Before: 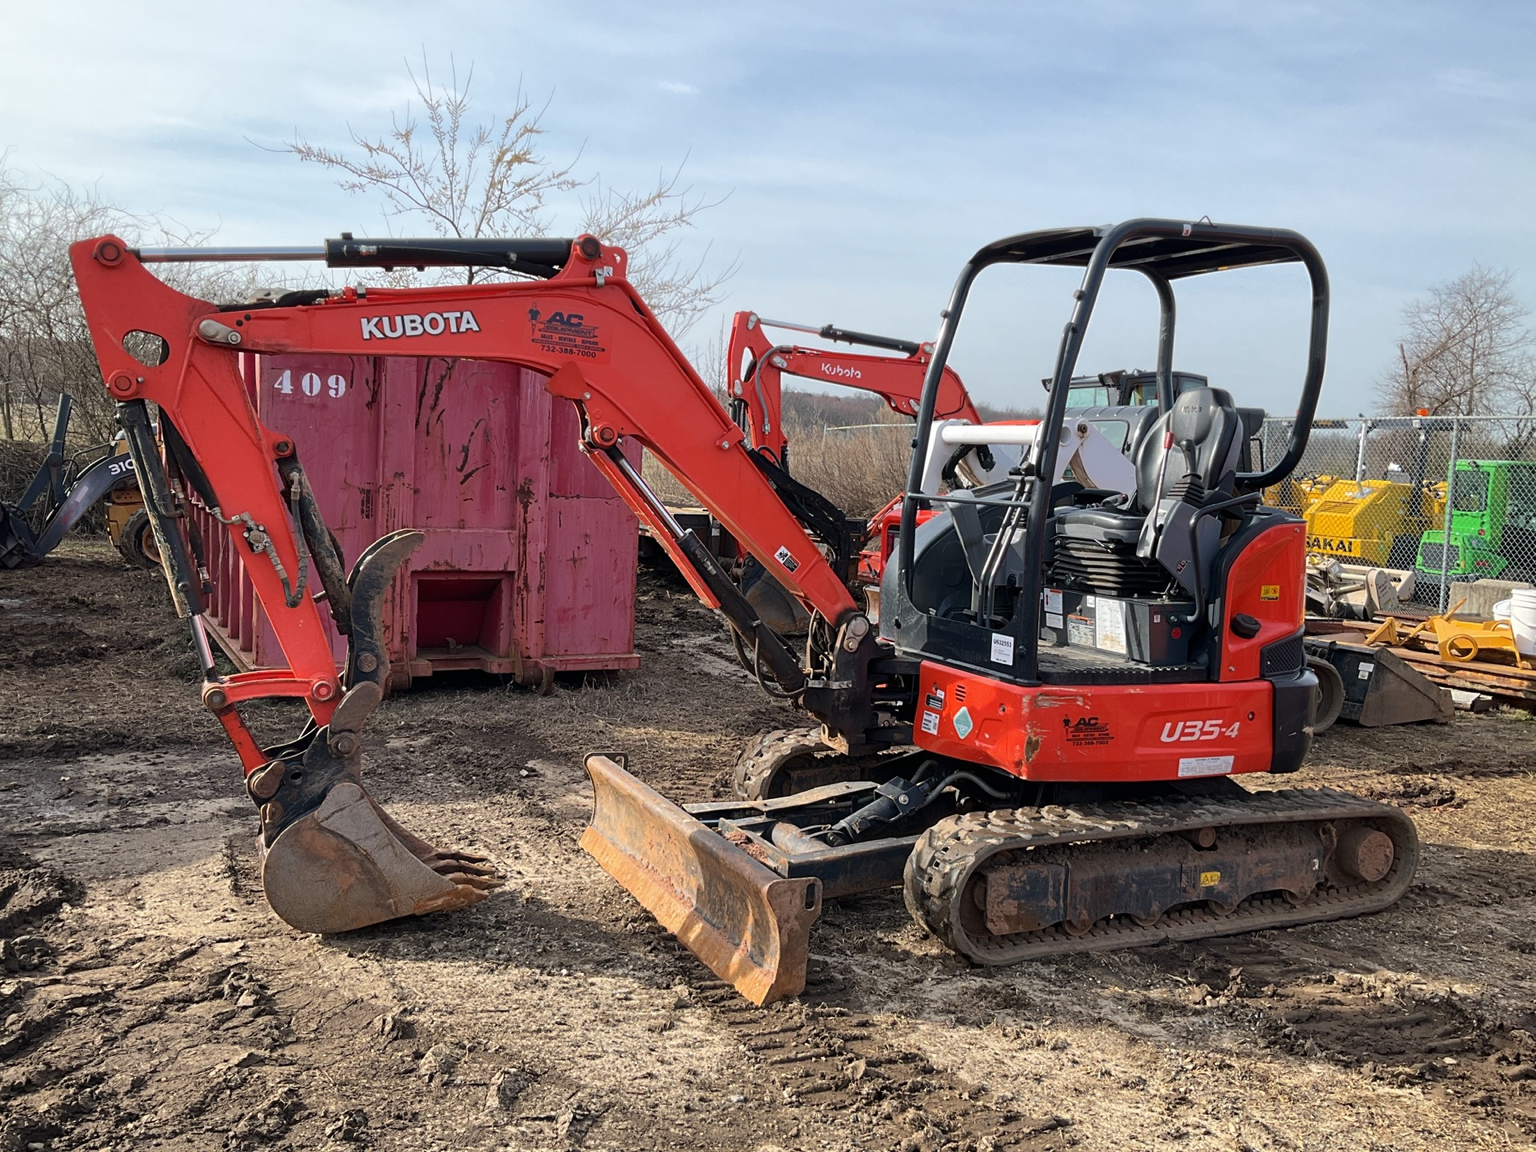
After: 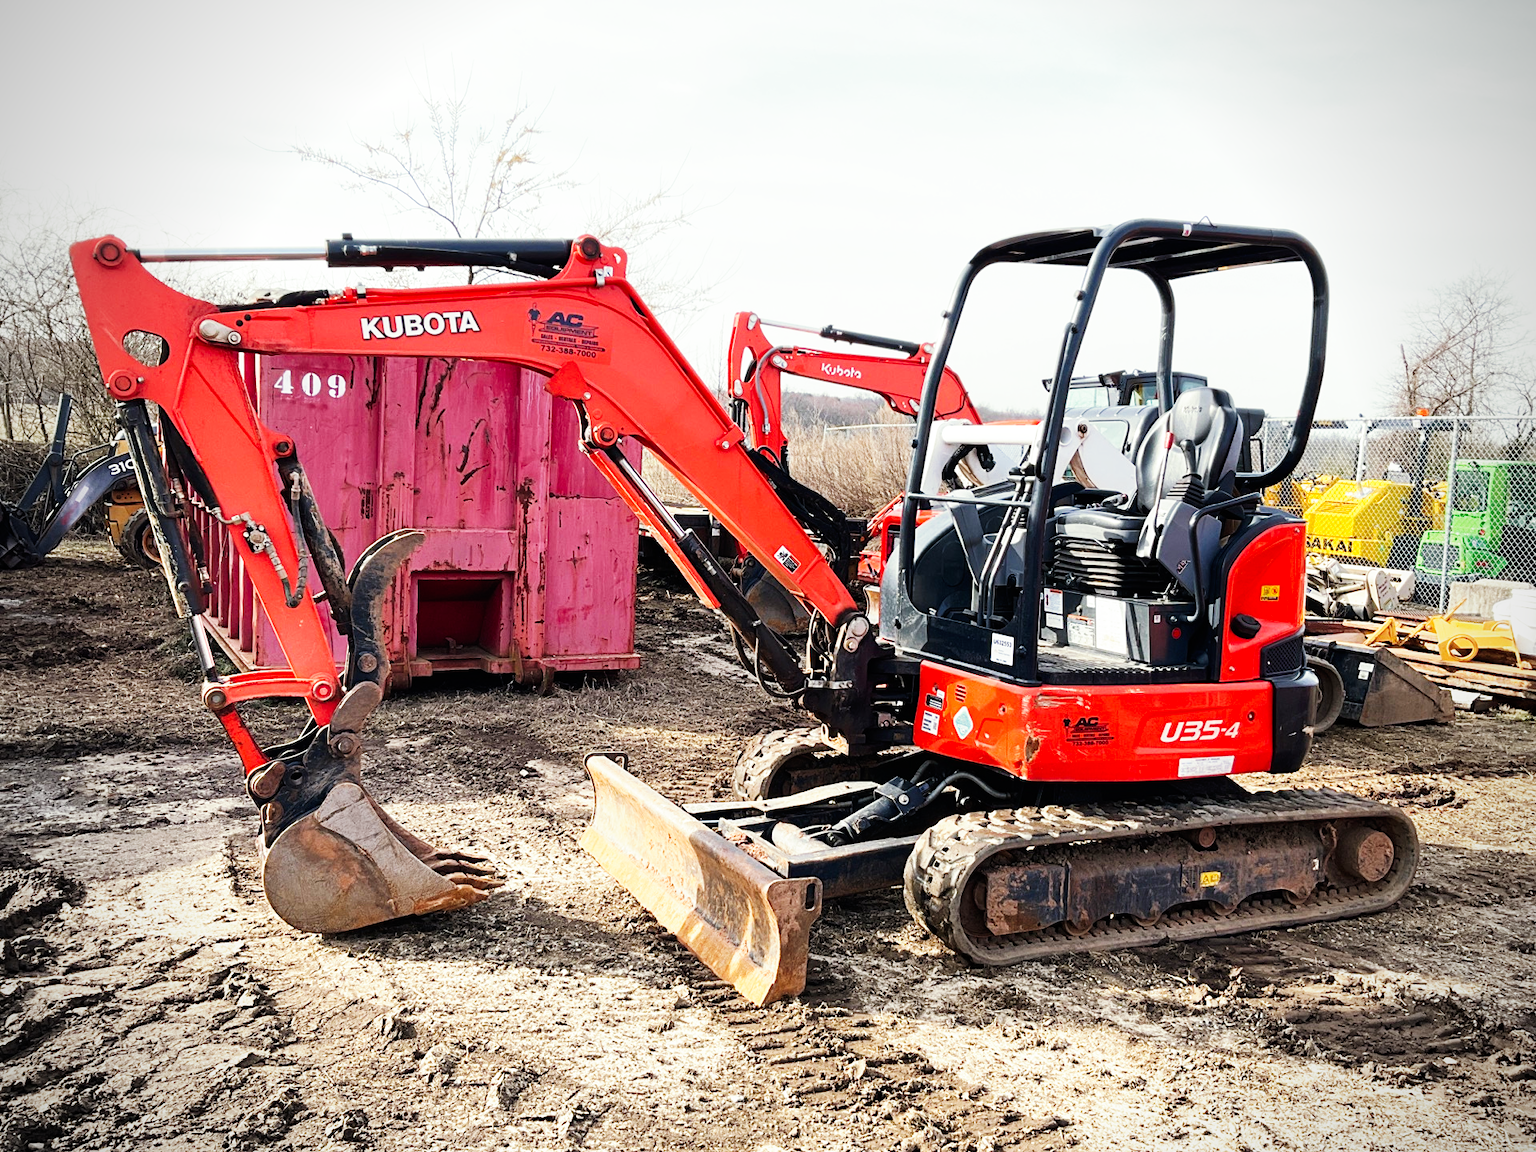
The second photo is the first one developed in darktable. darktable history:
vignetting: unbound false
base curve: curves: ch0 [(0, 0) (0.007, 0.004) (0.027, 0.03) (0.046, 0.07) (0.207, 0.54) (0.442, 0.872) (0.673, 0.972) (1, 1)], preserve colors none
split-toning: shadows › saturation 0.61, highlights › saturation 0.58, balance -28.74, compress 87.36%
